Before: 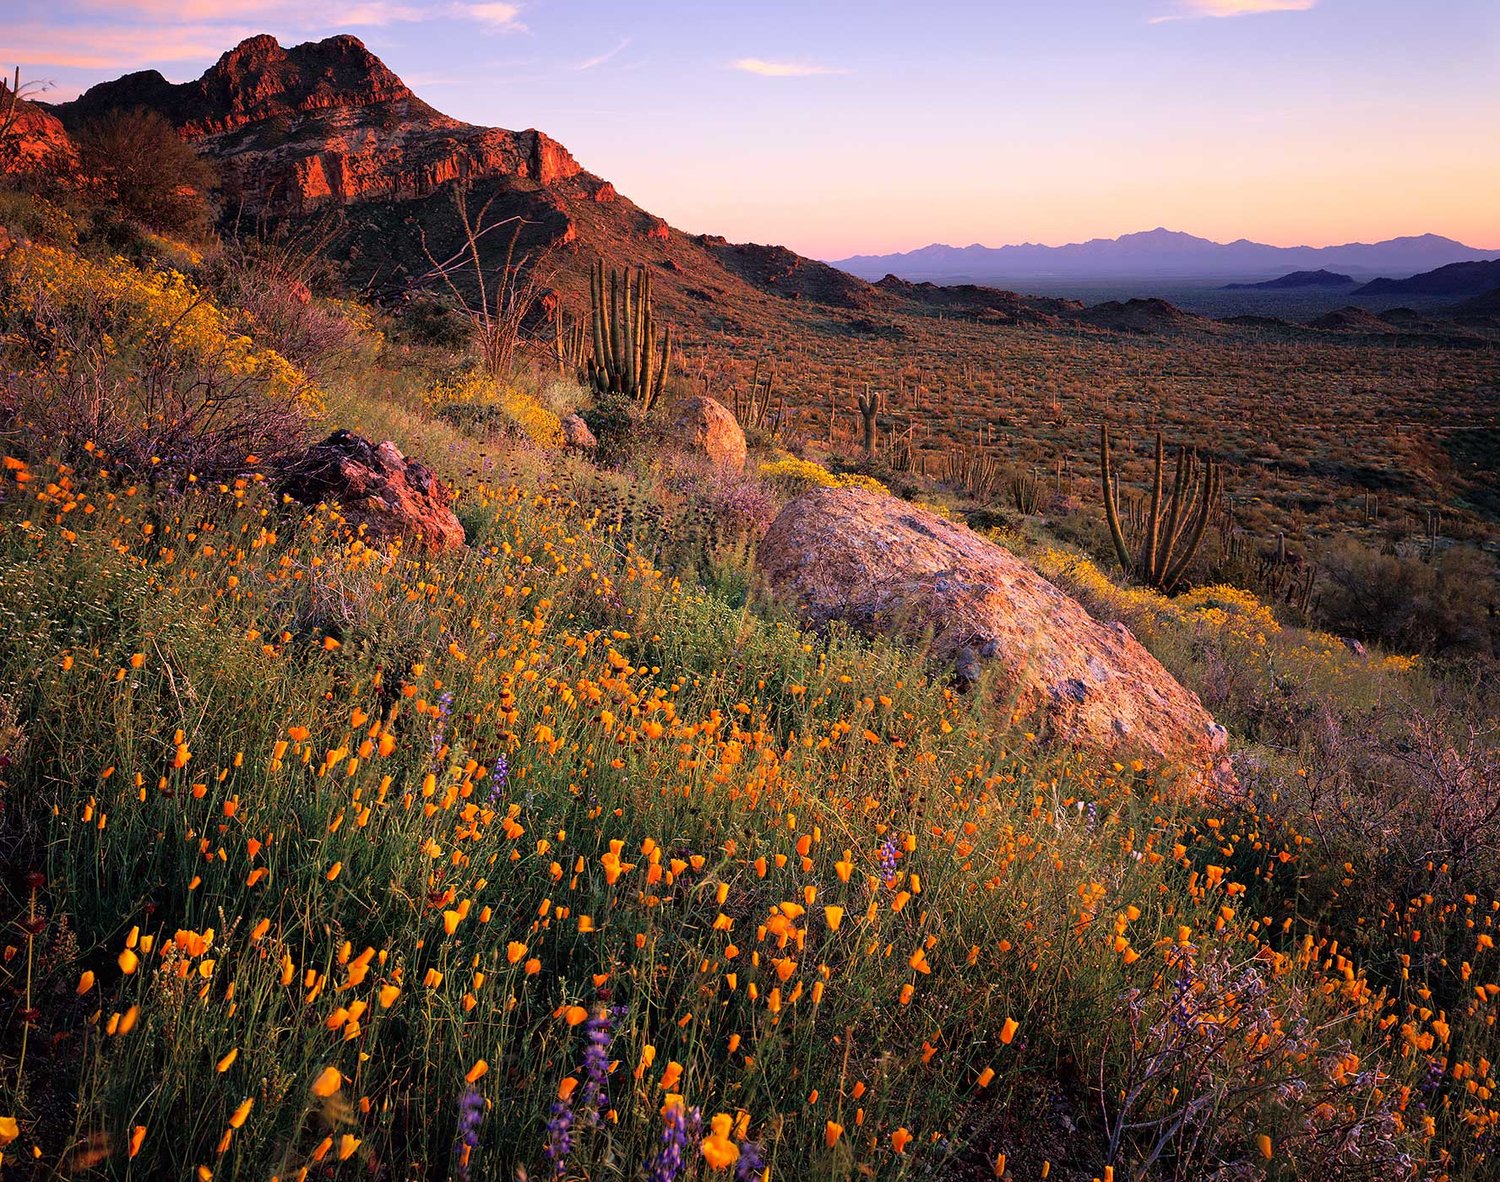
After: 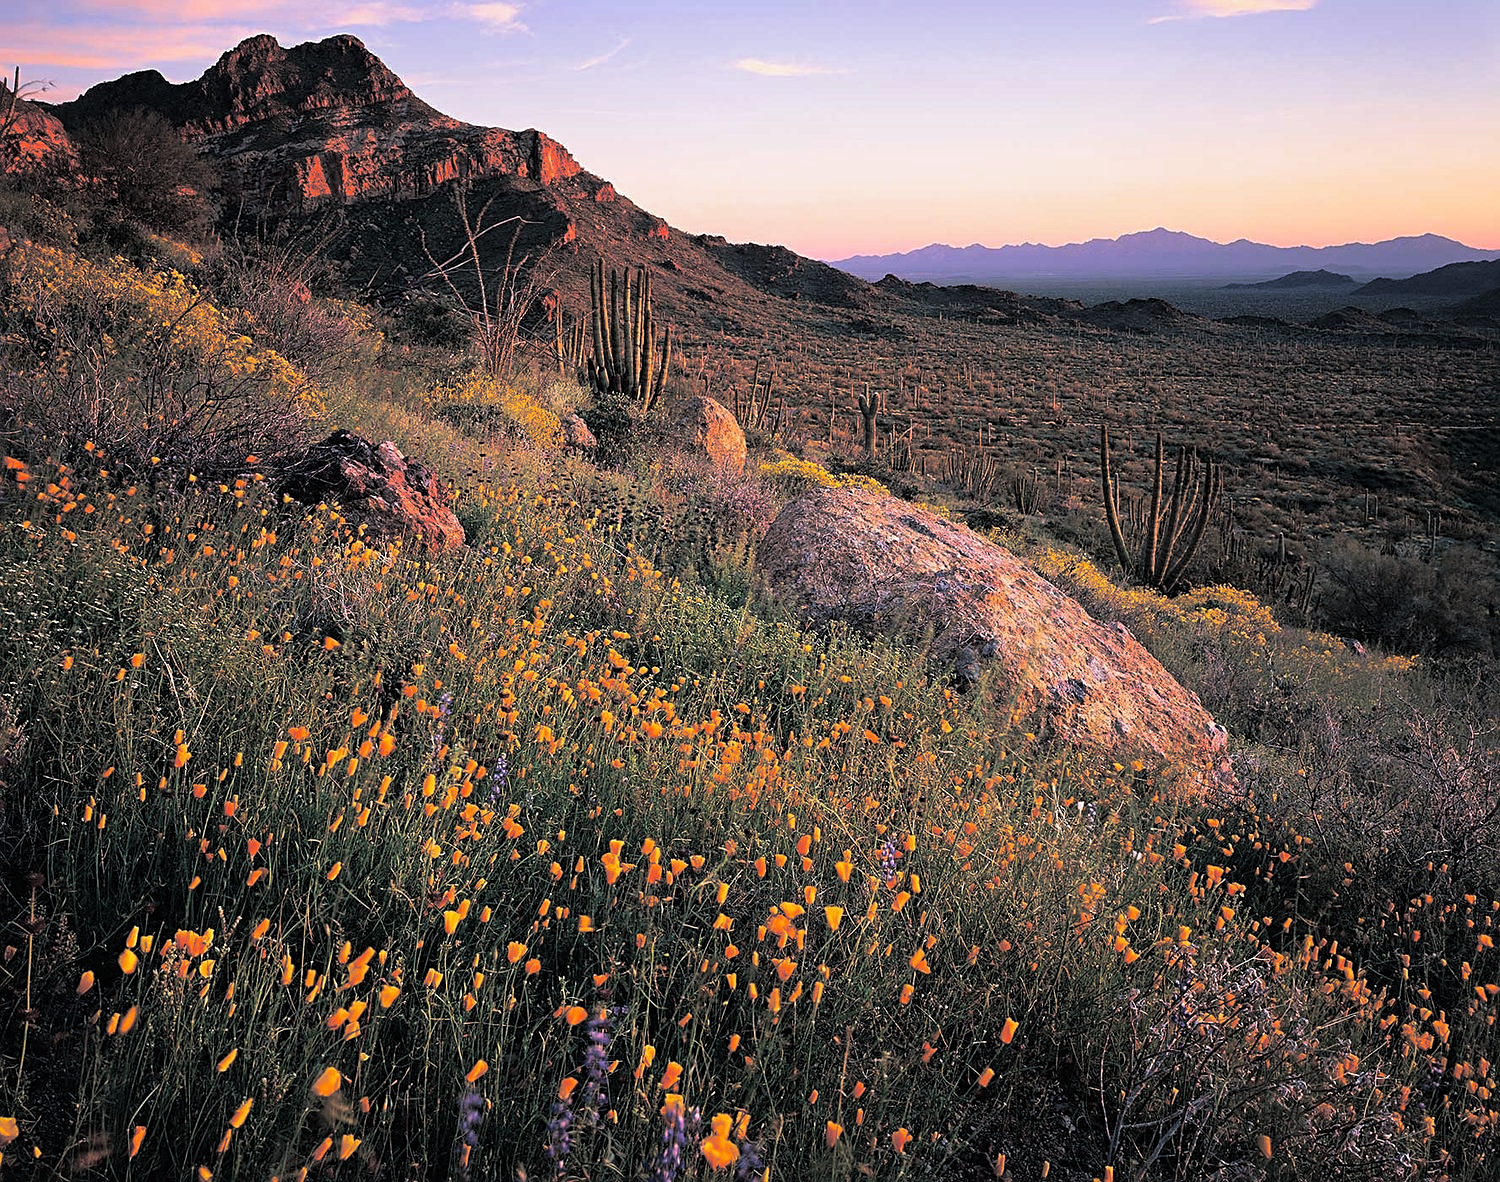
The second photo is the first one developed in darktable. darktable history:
split-toning: shadows › hue 201.6°, shadows › saturation 0.16, highlights › hue 50.4°, highlights › saturation 0.2, balance -49.9
sharpen: on, module defaults
